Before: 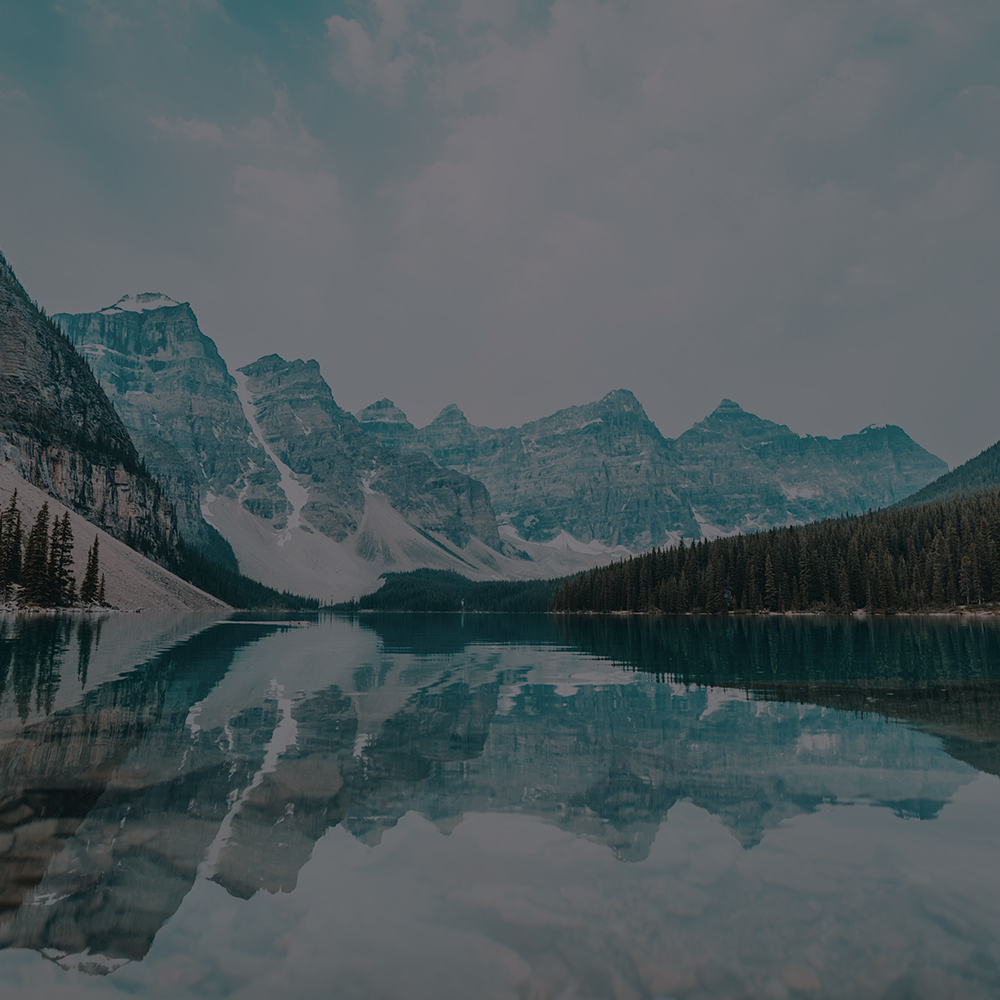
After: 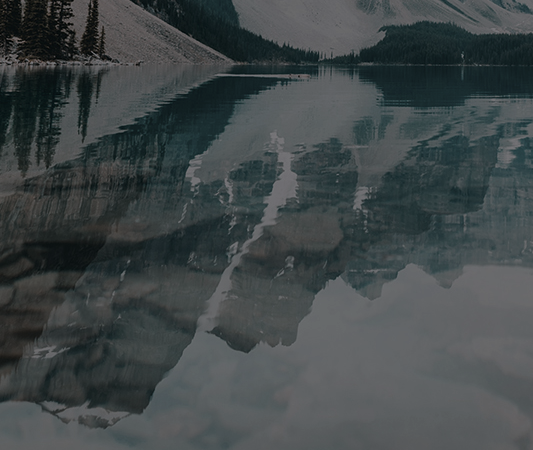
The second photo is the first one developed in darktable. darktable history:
contrast brightness saturation: contrast 0.1, saturation -0.36
crop and rotate: top 54.778%, right 46.61%, bottom 0.159%
